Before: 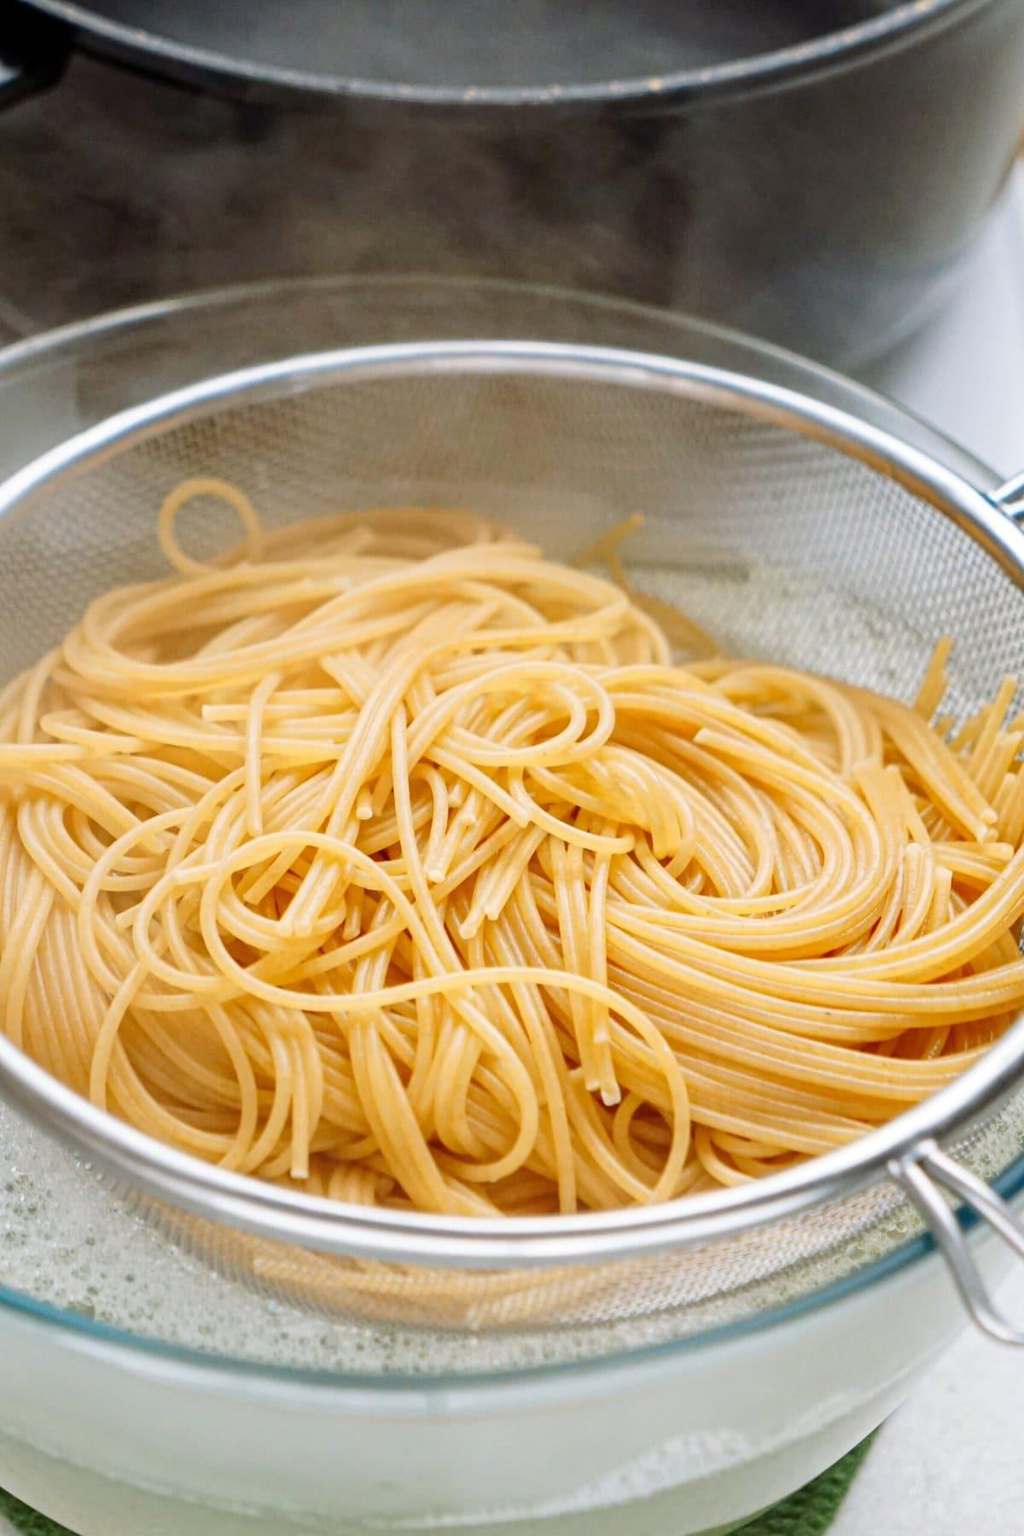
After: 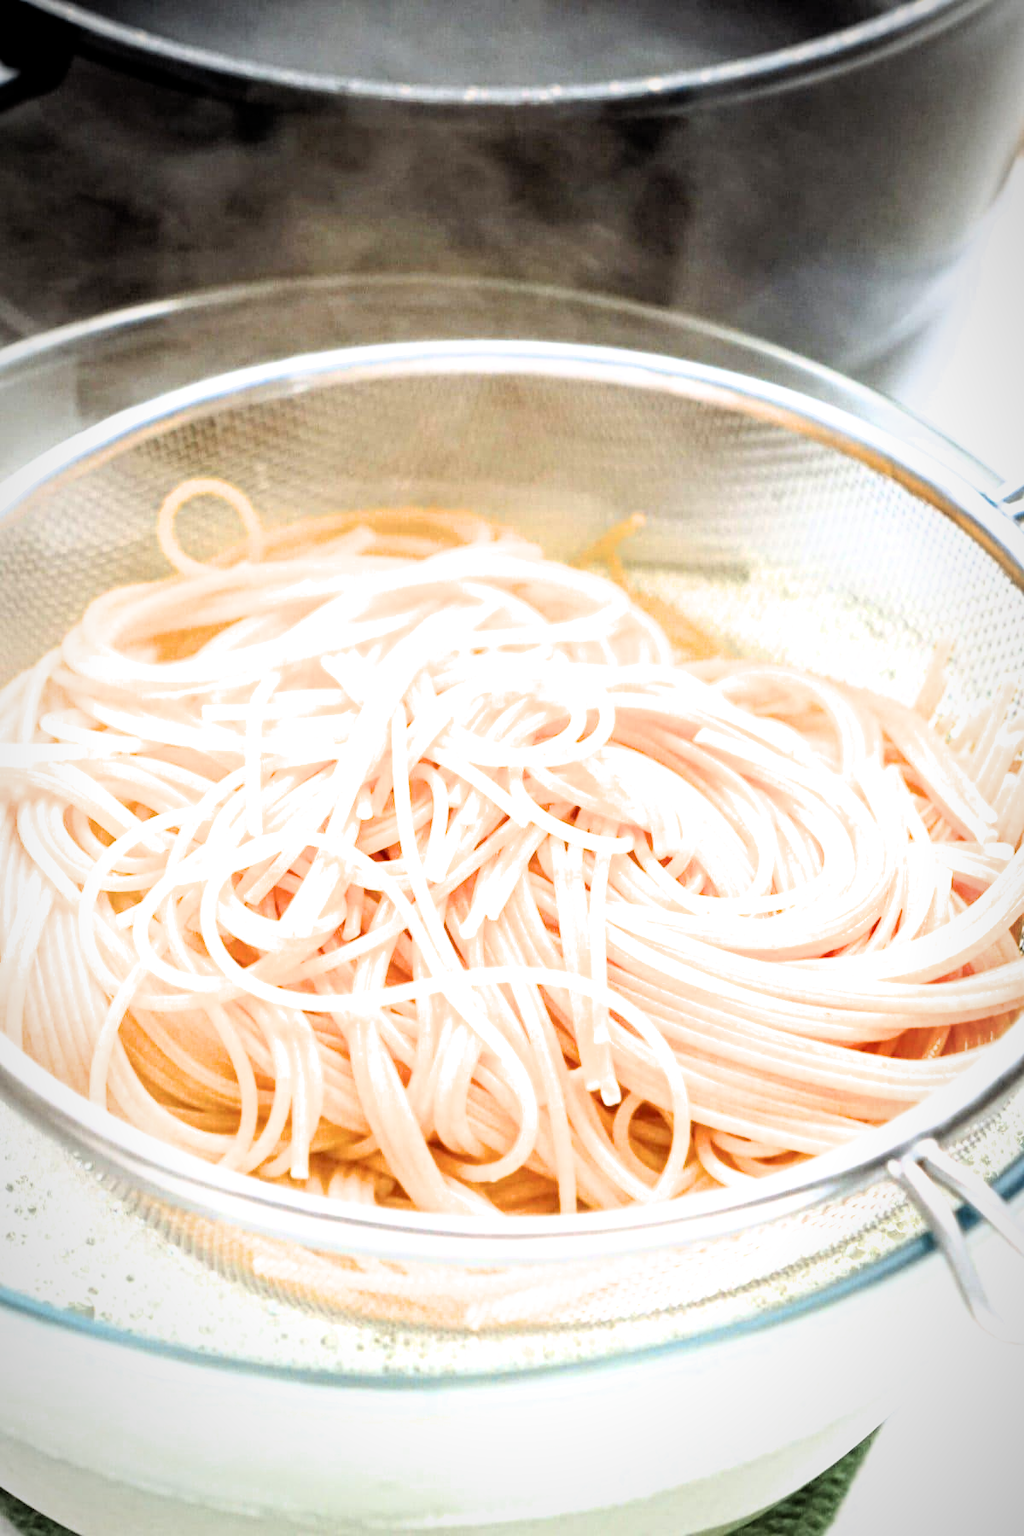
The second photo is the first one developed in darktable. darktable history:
exposure: black level correction 0.001, exposure 1 EV, compensate highlight preservation false
filmic rgb: black relative exposure -8.7 EV, white relative exposure 2.68 EV, target black luminance 0%, target white luminance 99.884%, hardness 6.27, latitude 75.3%, contrast 1.316, highlights saturation mix -5.13%, color science v6 (2022)
vignetting: fall-off start 80.88%, fall-off radius 61.4%, automatic ratio true, width/height ratio 1.413
